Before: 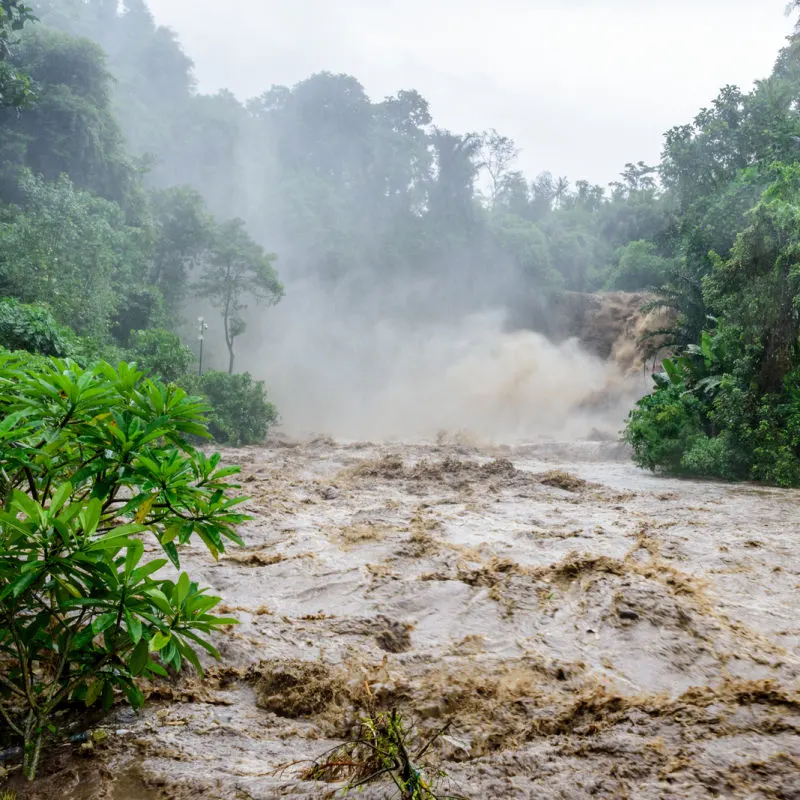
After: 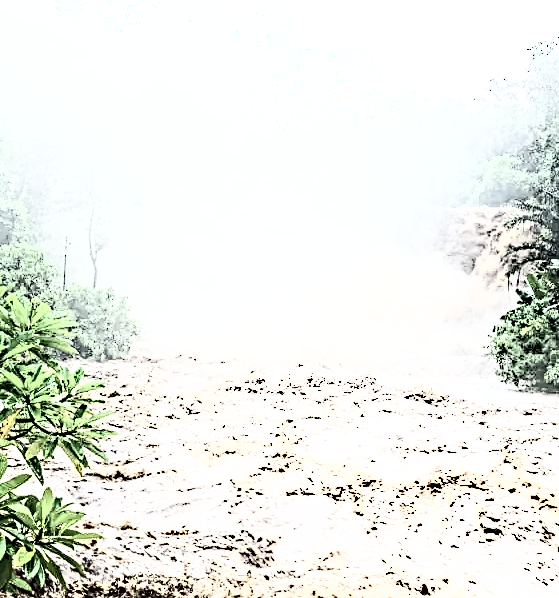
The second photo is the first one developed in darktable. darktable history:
shadows and highlights: shadows -21.3, highlights 100, soften with gaussian
tone equalizer: -8 EV -0.417 EV, -7 EV -0.389 EV, -6 EV -0.333 EV, -5 EV -0.222 EV, -3 EV 0.222 EV, -2 EV 0.333 EV, -1 EV 0.389 EV, +0 EV 0.417 EV, edges refinement/feathering 500, mask exposure compensation -1.57 EV, preserve details no
contrast equalizer: octaves 7, y [[0.406, 0.494, 0.589, 0.753, 0.877, 0.999], [0.5 ×6], [0.5 ×6], [0 ×6], [0 ×6]]
crop and rotate: left 17.046%, top 10.659%, right 12.989%, bottom 14.553%
contrast brightness saturation: contrast 0.57, brightness 0.57, saturation -0.34
